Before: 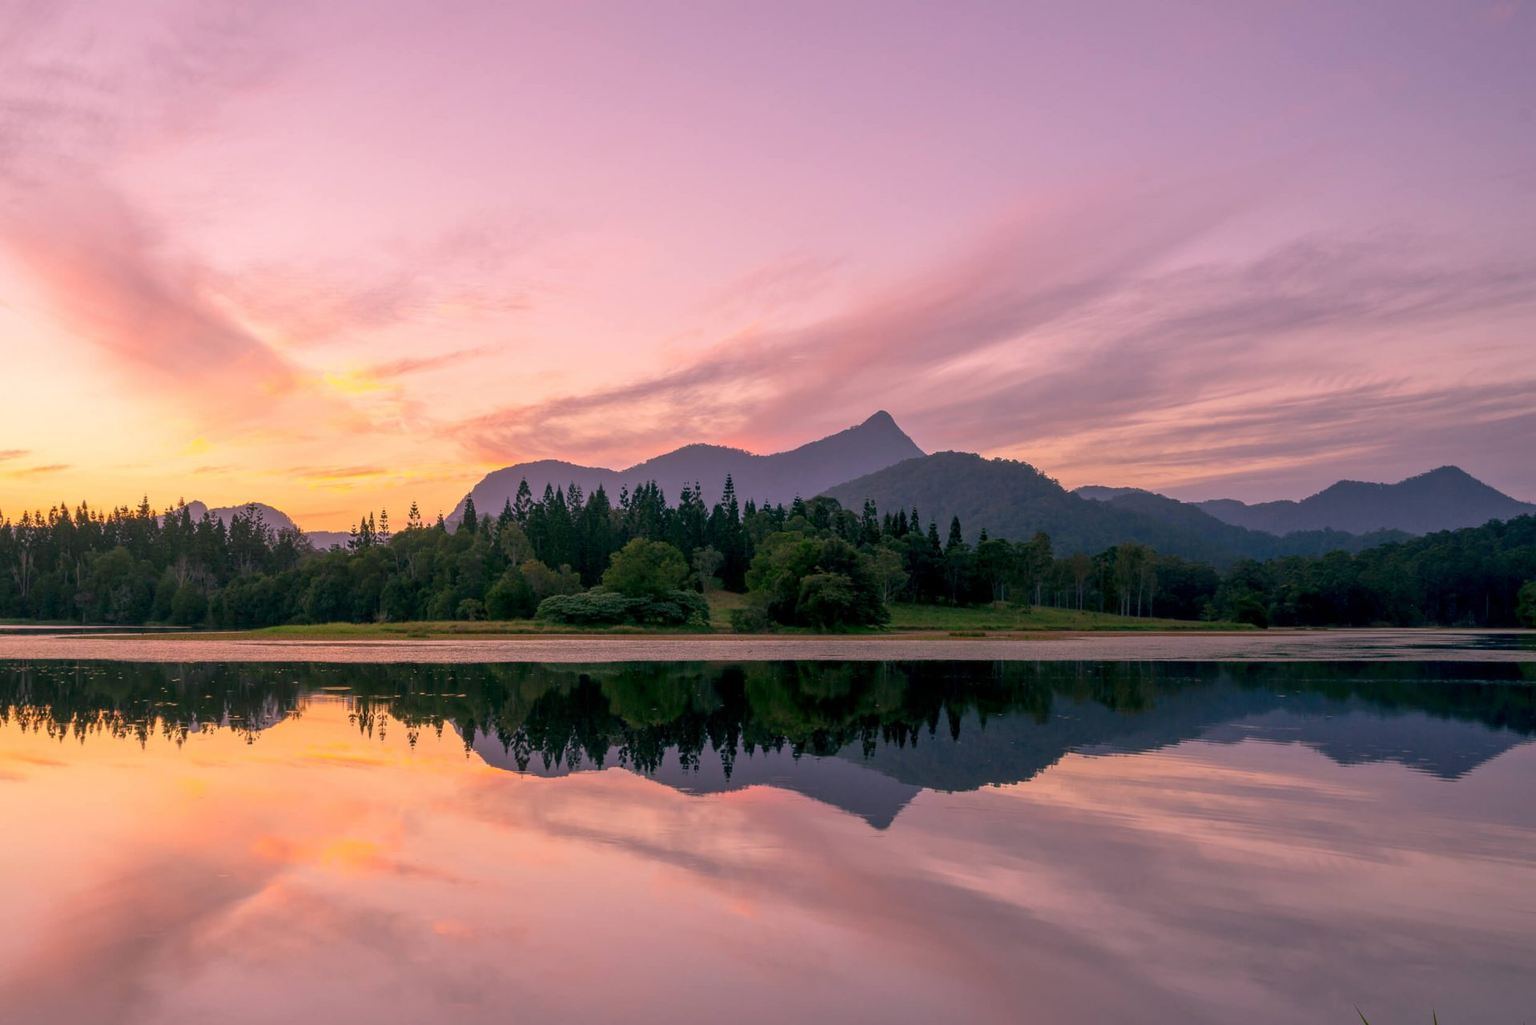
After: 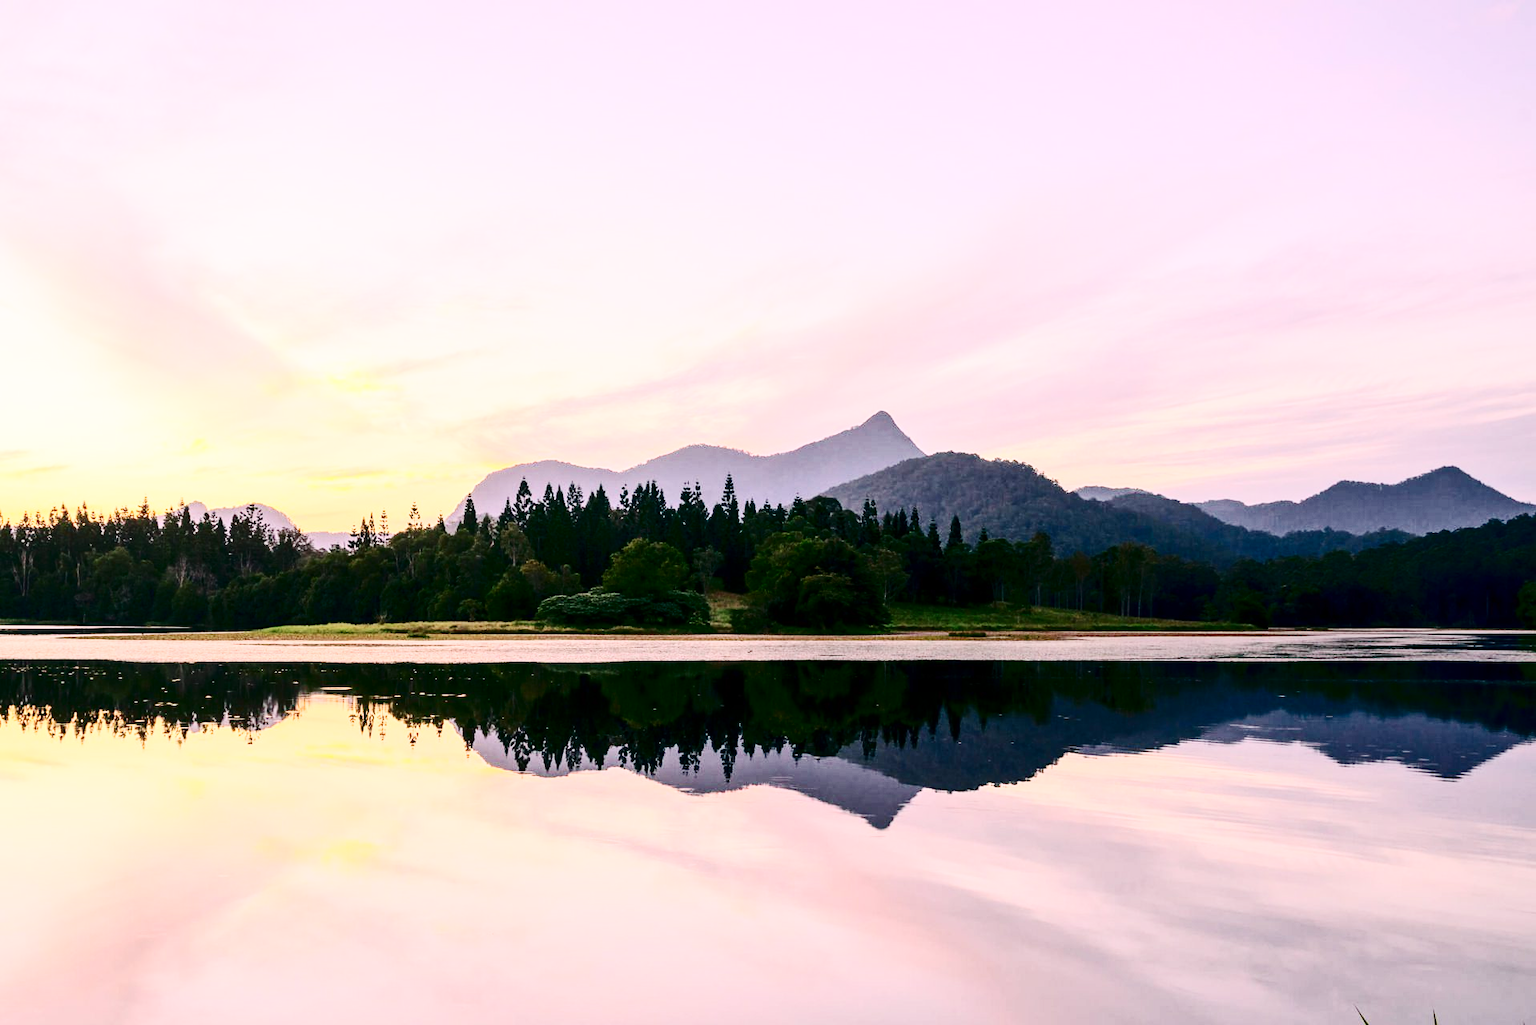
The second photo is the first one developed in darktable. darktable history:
base curve: curves: ch0 [(0, 0) (0.025, 0.046) (0.112, 0.277) (0.467, 0.74) (0.814, 0.929) (1, 0.942)], preserve colors none
contrast brightness saturation: contrast 0.491, saturation -0.088
